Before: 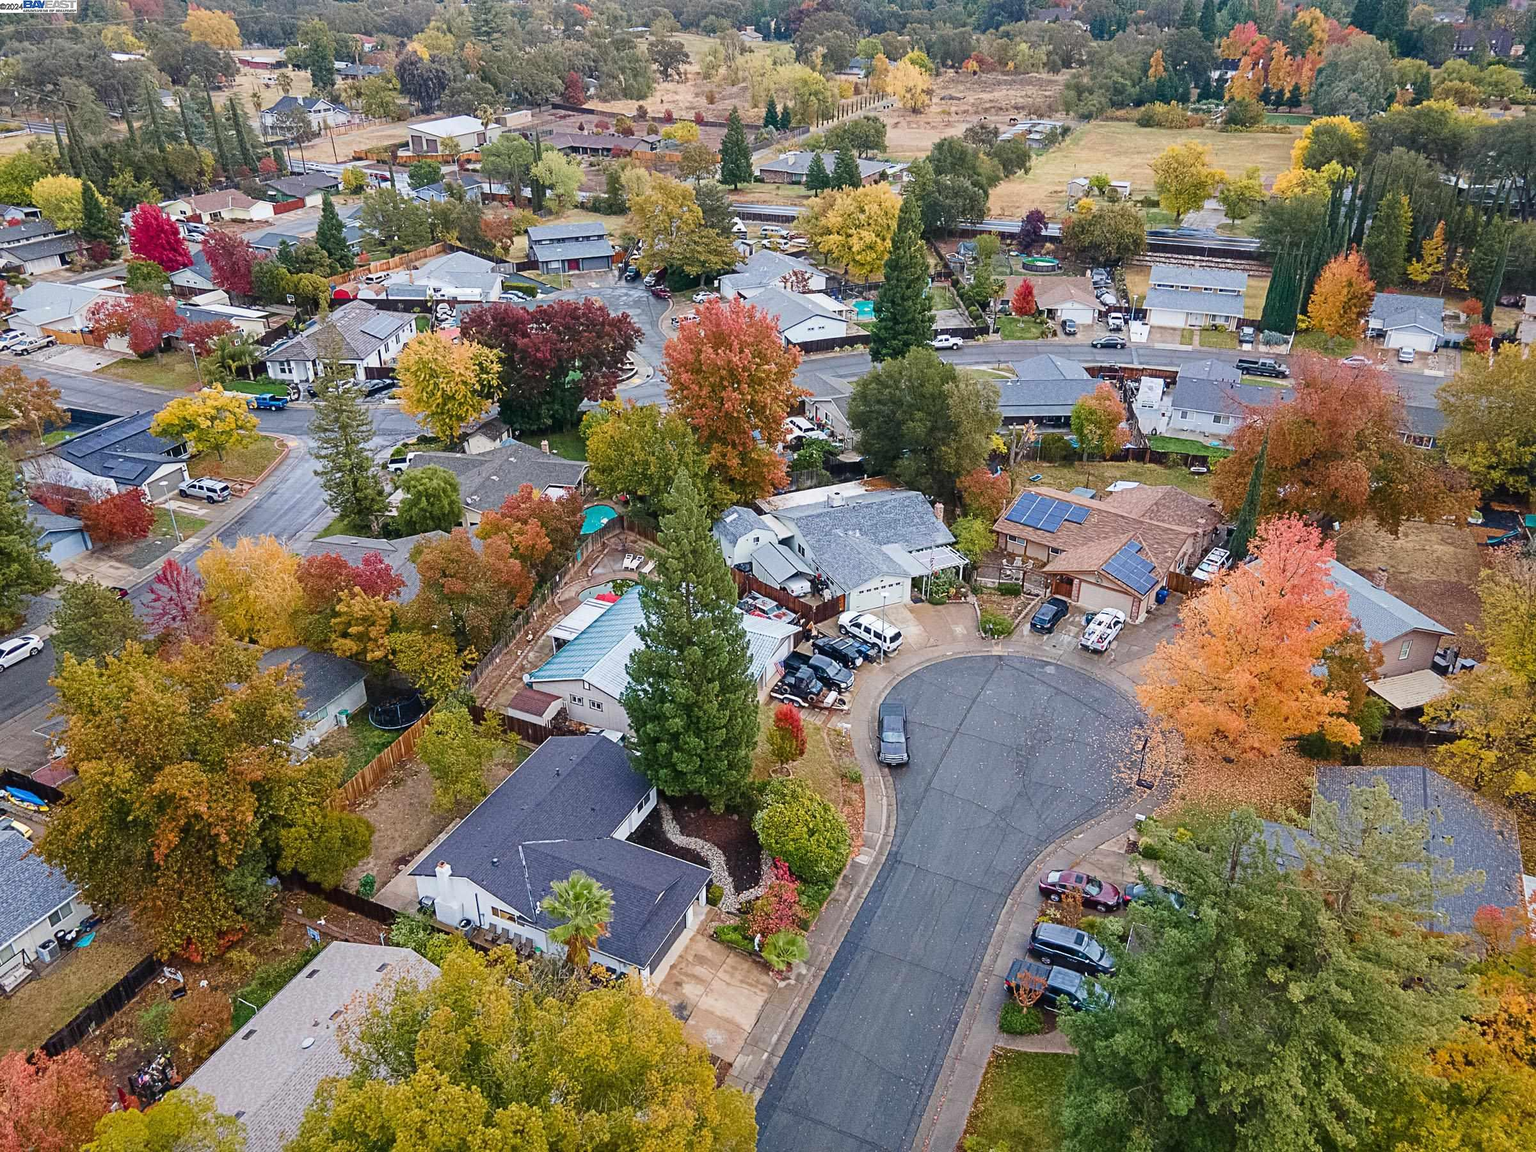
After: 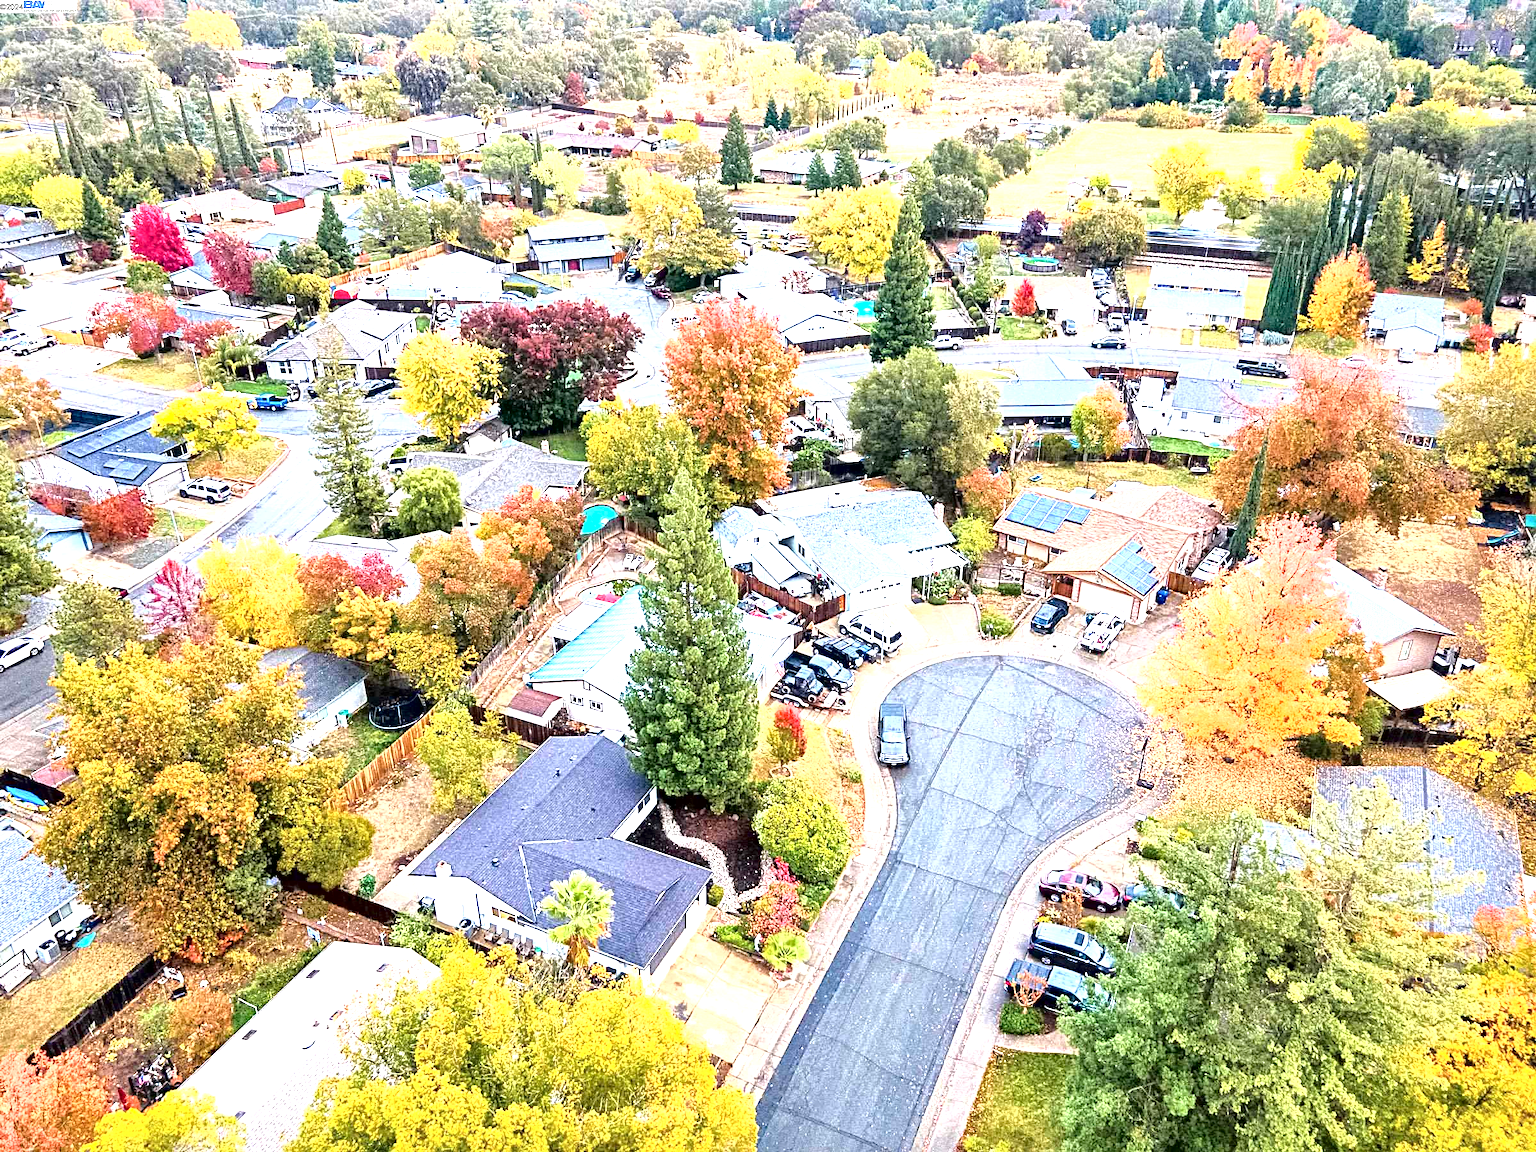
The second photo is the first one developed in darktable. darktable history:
local contrast: mode bilateral grid, contrast 26, coarseness 60, detail 151%, midtone range 0.2
tone curve: curves: ch0 [(0, 0) (0.003, 0) (0.011, 0.001) (0.025, 0.001) (0.044, 0.002) (0.069, 0.007) (0.1, 0.015) (0.136, 0.027) (0.177, 0.066) (0.224, 0.122) (0.277, 0.219) (0.335, 0.327) (0.399, 0.432) (0.468, 0.527) (0.543, 0.615) (0.623, 0.695) (0.709, 0.777) (0.801, 0.874) (0.898, 0.973) (1, 1)], color space Lab, independent channels, preserve colors none
haze removal: compatibility mode true, adaptive false
exposure: black level correction 0, exposure 1.671 EV, compensate exposure bias true, compensate highlight preservation false
